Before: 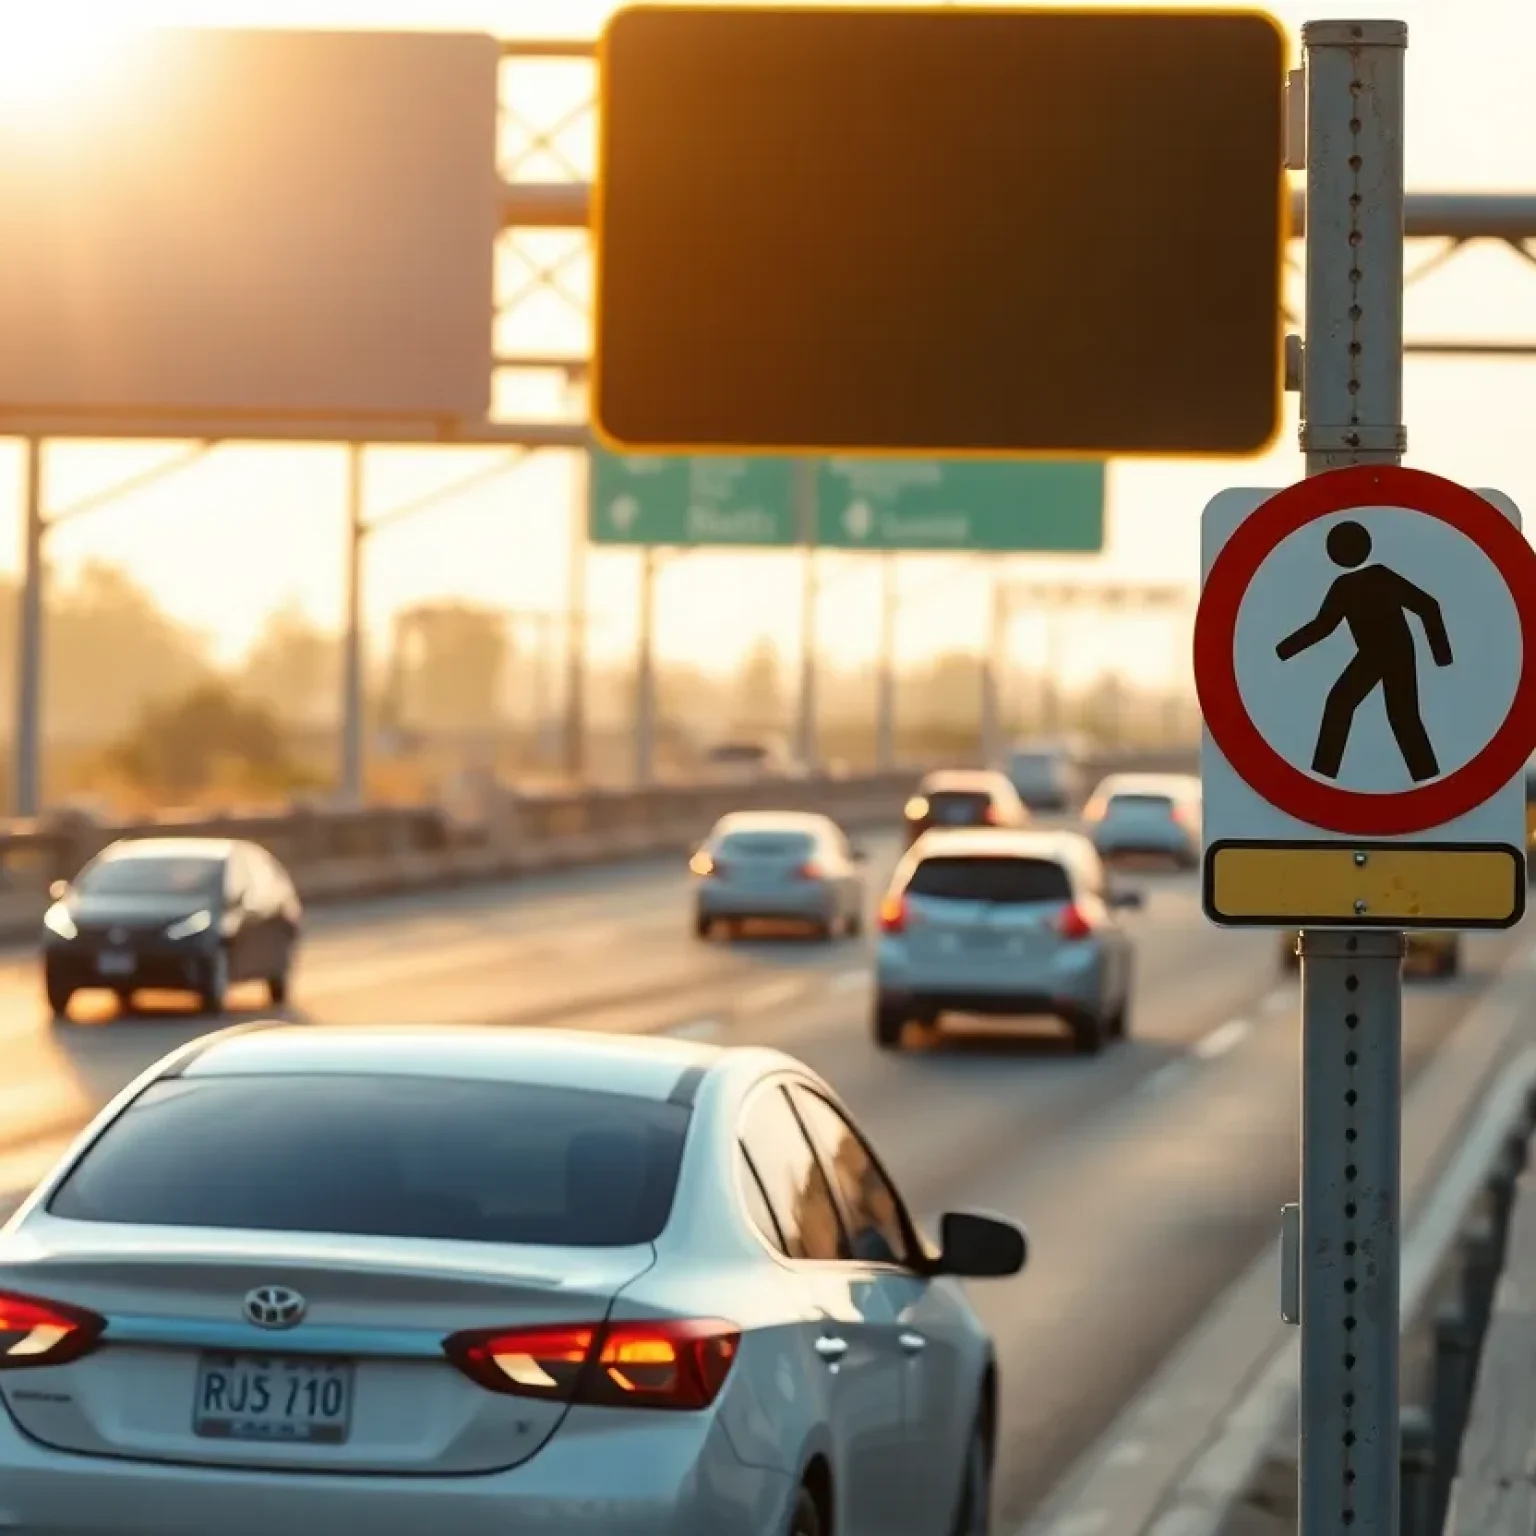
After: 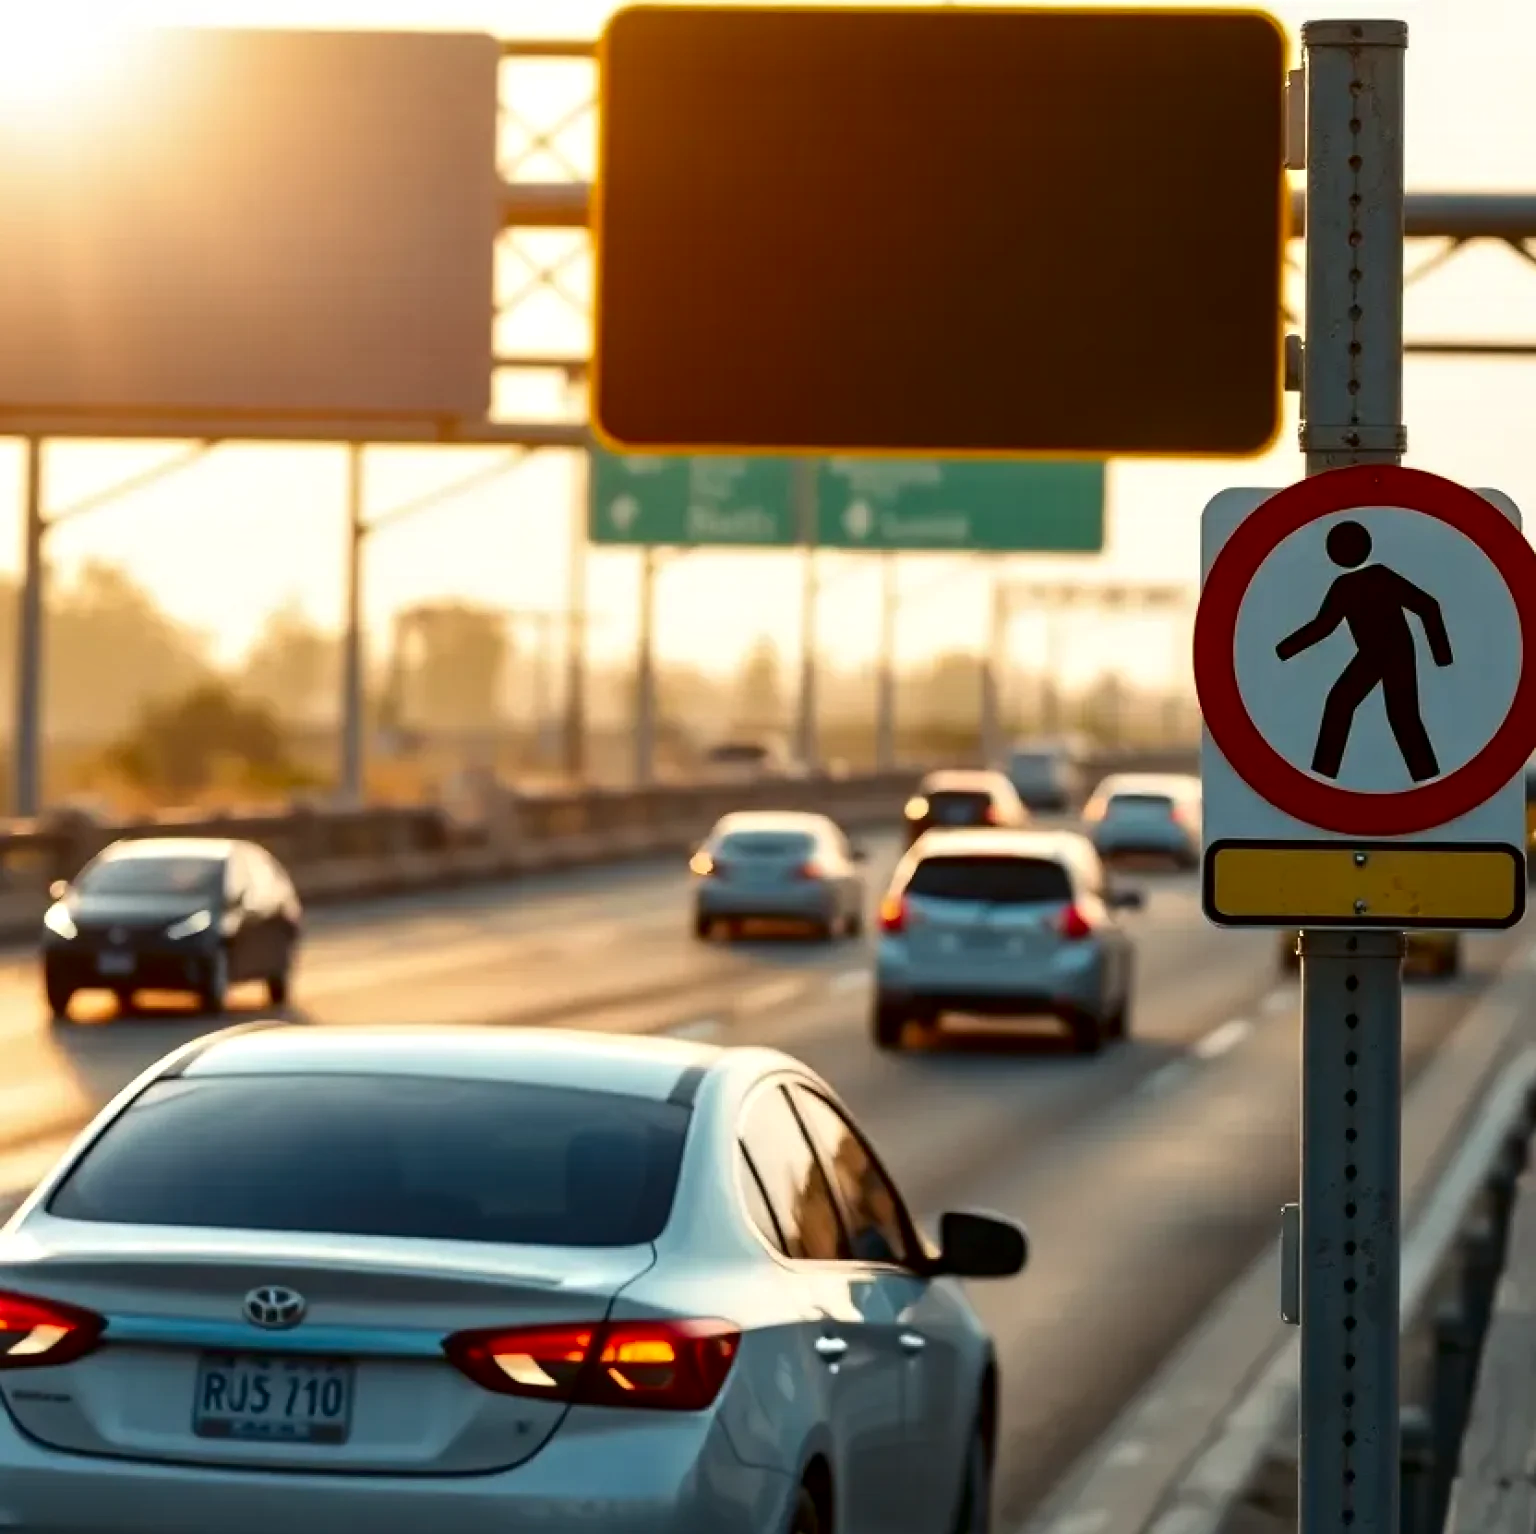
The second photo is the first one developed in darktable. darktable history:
contrast equalizer: y [[0.526, 0.53, 0.532, 0.532, 0.53, 0.525], [0.5 ×6], [0.5 ×6], [0 ×6], [0 ×6]]
crop: bottom 0.071%
contrast brightness saturation: contrast 0.07, brightness -0.14, saturation 0.11
